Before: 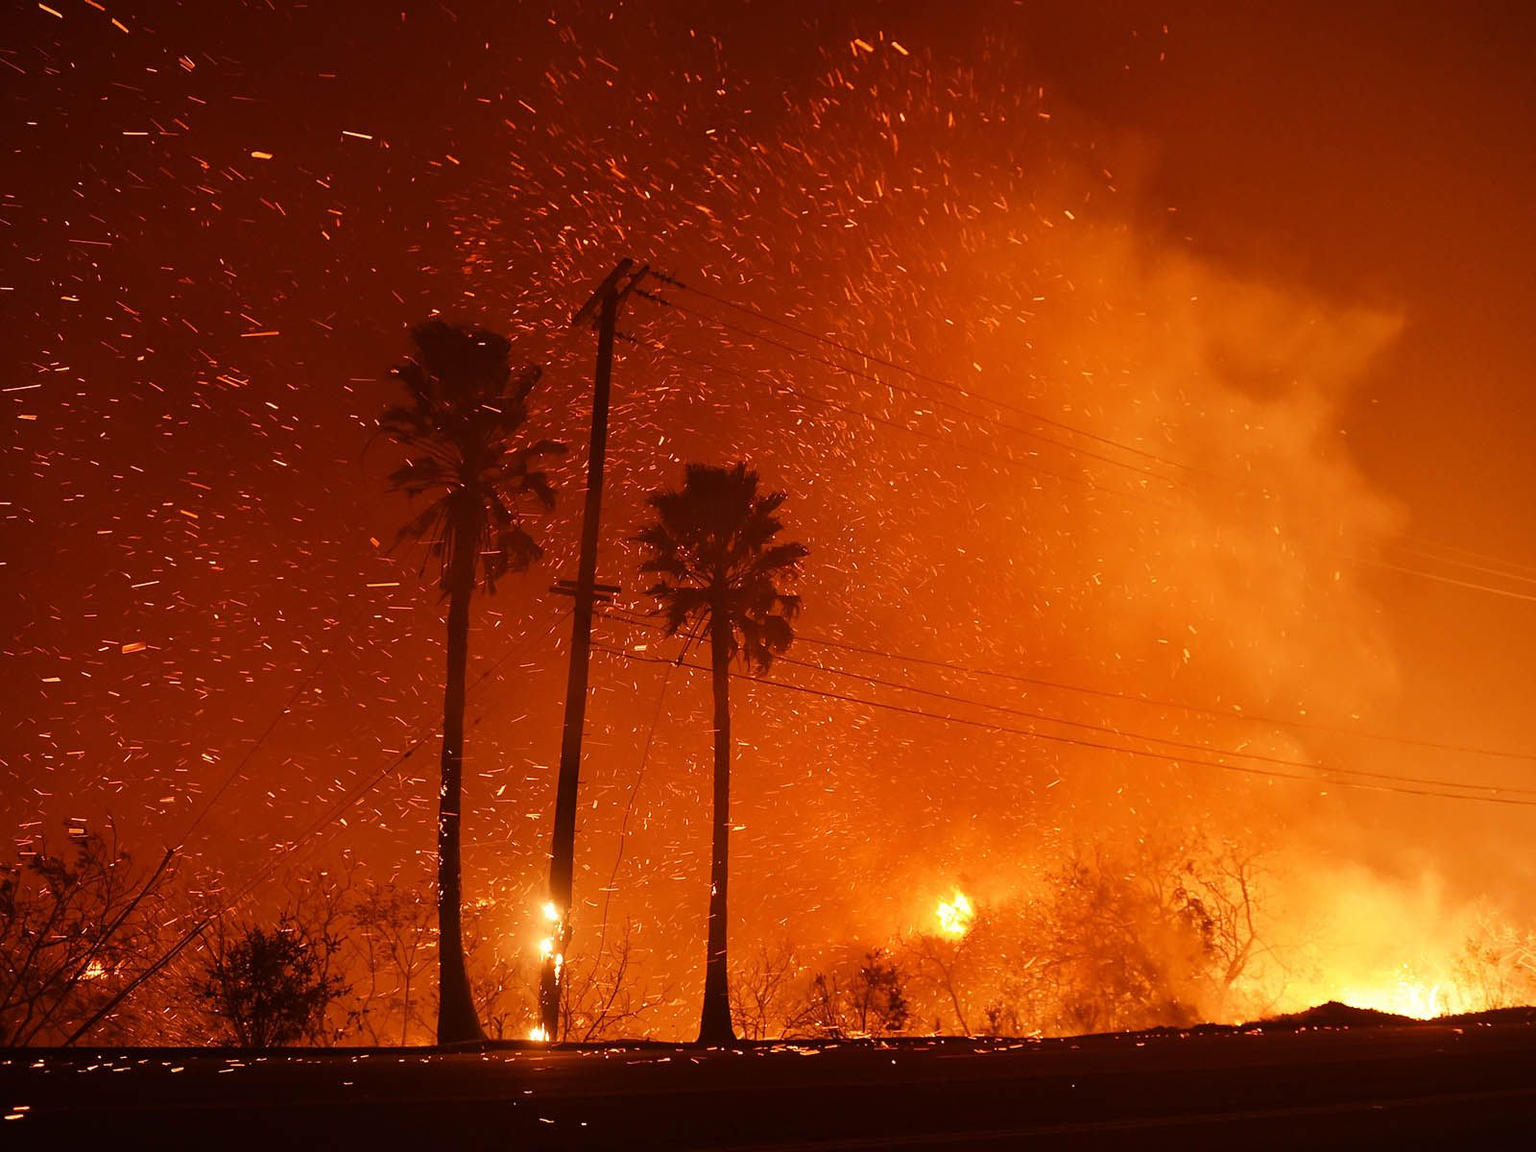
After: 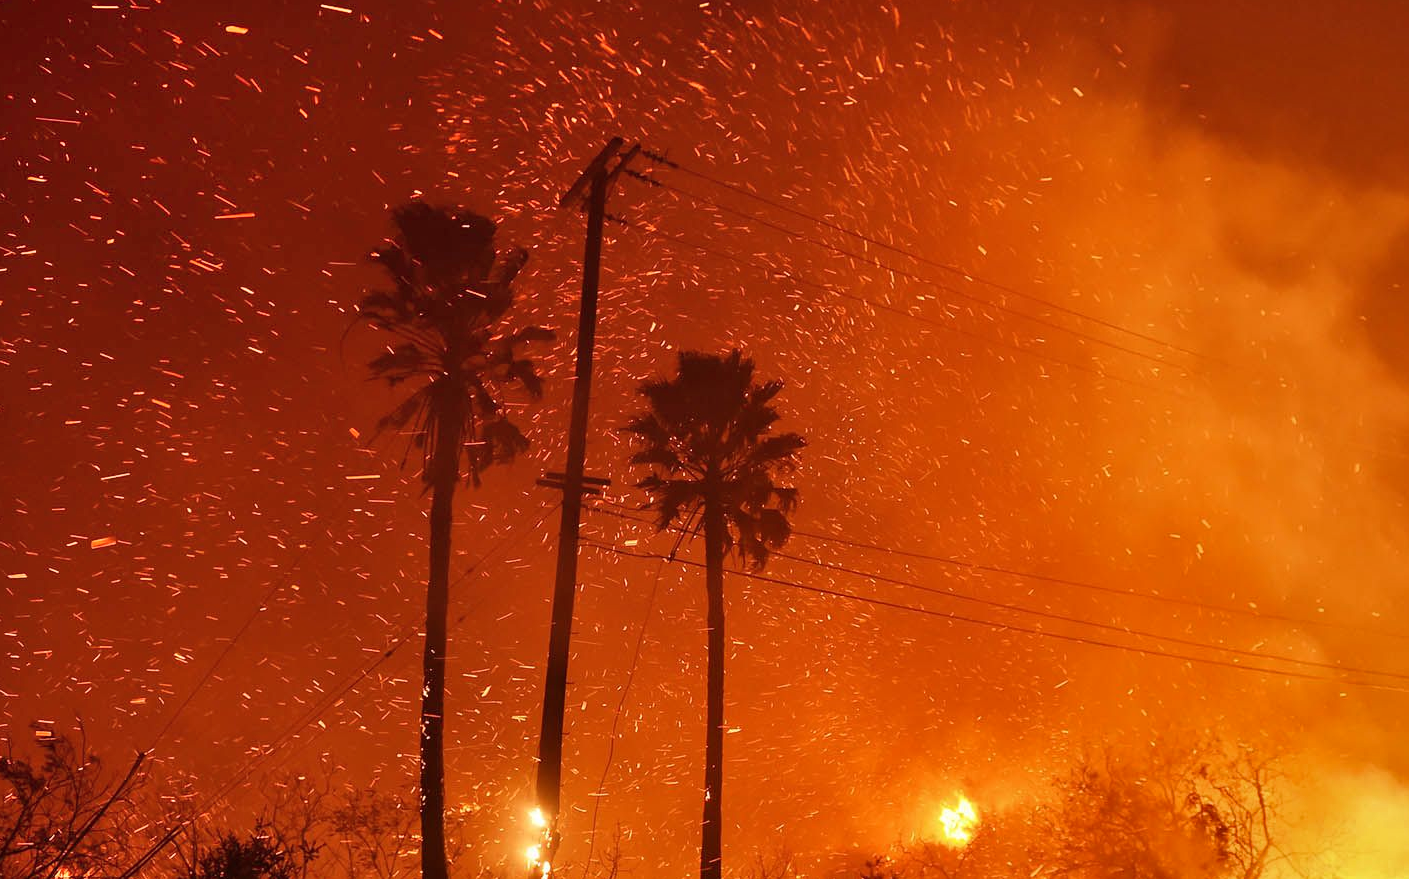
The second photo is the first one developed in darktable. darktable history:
shadows and highlights: low approximation 0.01, soften with gaussian
crop and rotate: left 2.298%, top 11.017%, right 9.611%, bottom 15.691%
